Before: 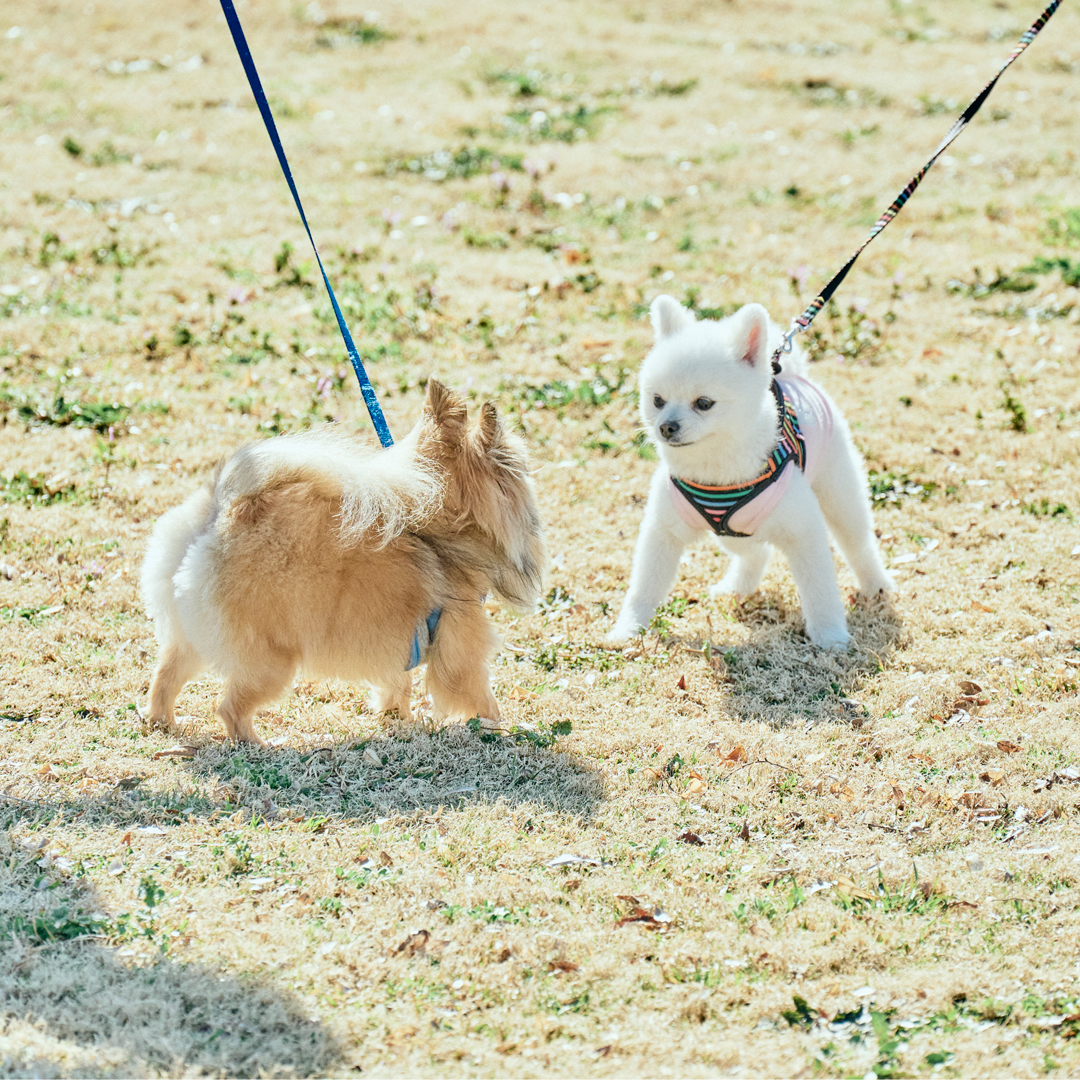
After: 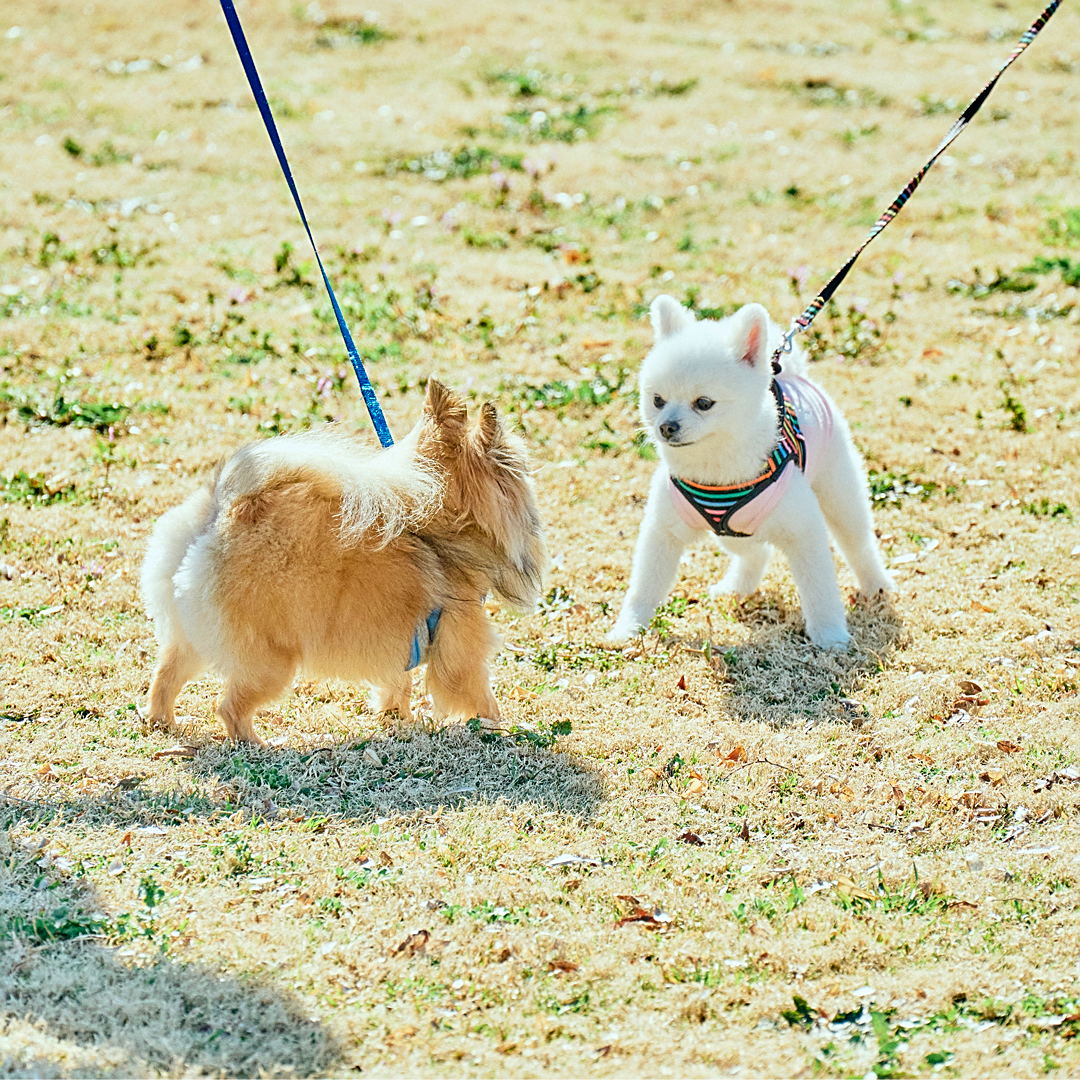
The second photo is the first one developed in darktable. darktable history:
contrast brightness saturation: brightness -0.02, saturation 0.35
sharpen: on, module defaults
